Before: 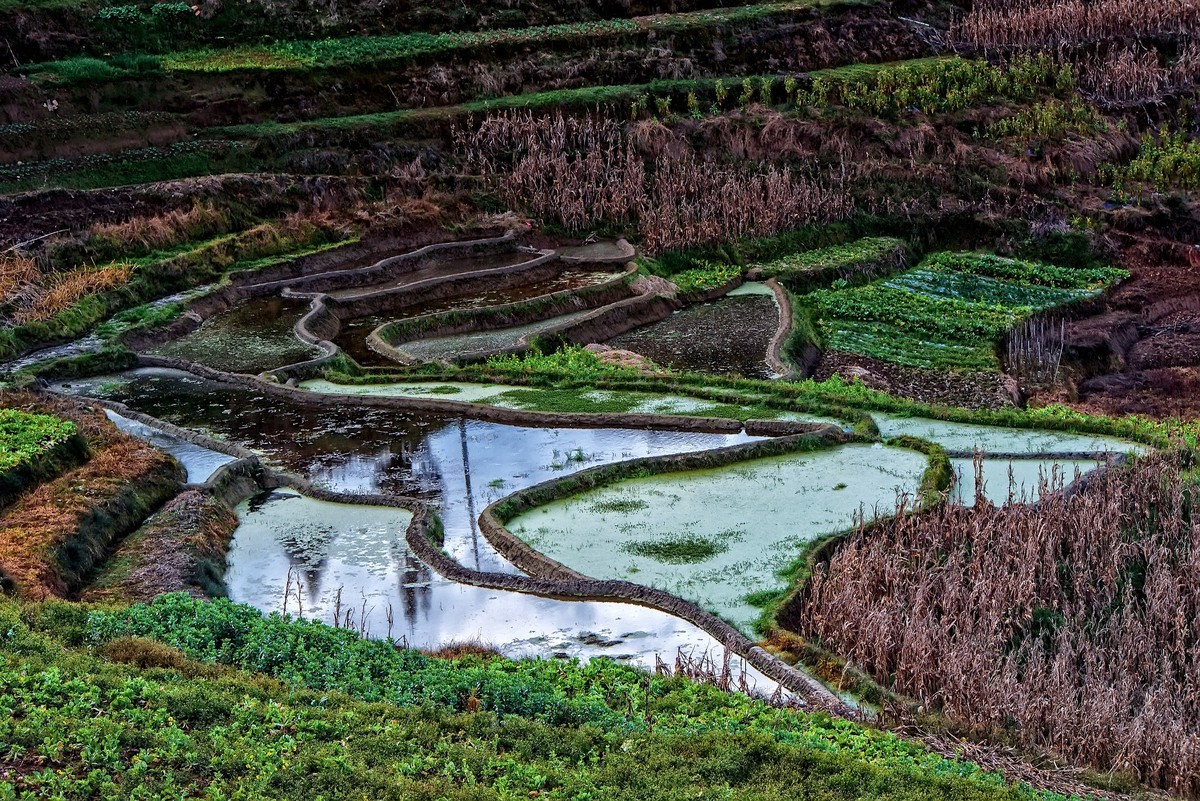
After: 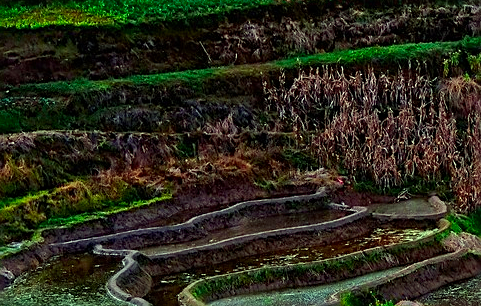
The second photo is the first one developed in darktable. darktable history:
color correction: highlights a* -10.86, highlights b* 9.84, saturation 1.71
sharpen: on, module defaults
crop: left 15.718%, top 5.425%, right 44.145%, bottom 56.29%
